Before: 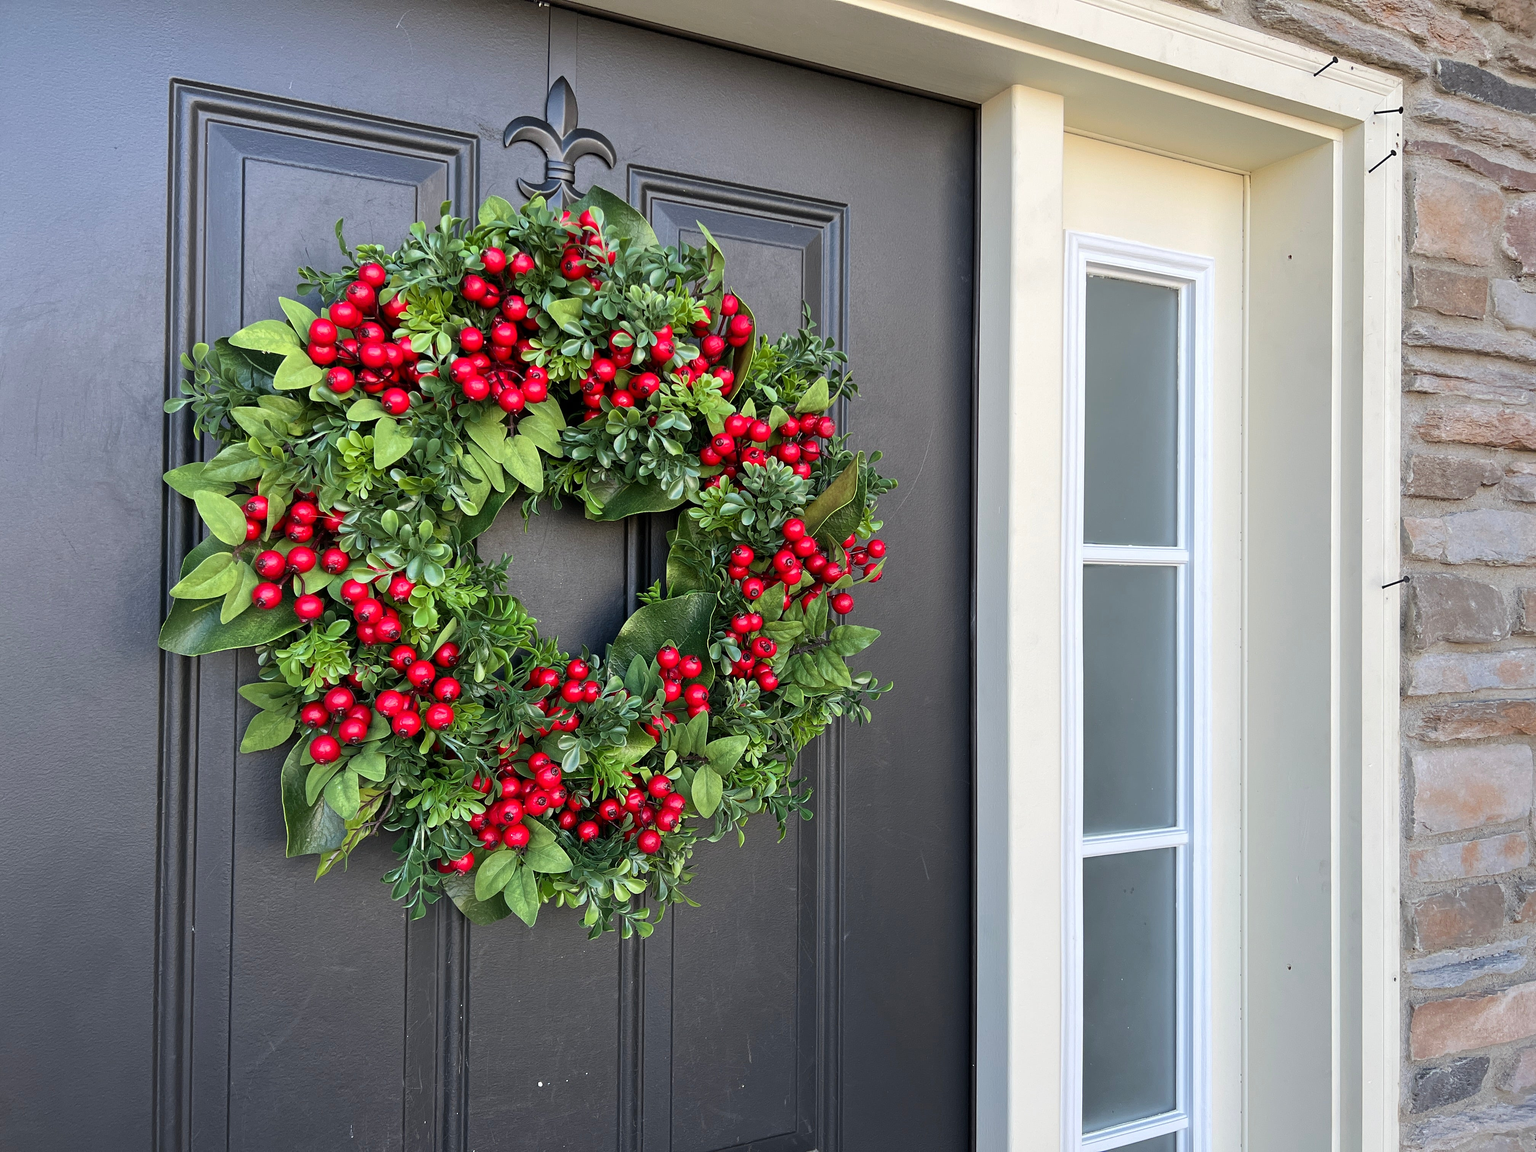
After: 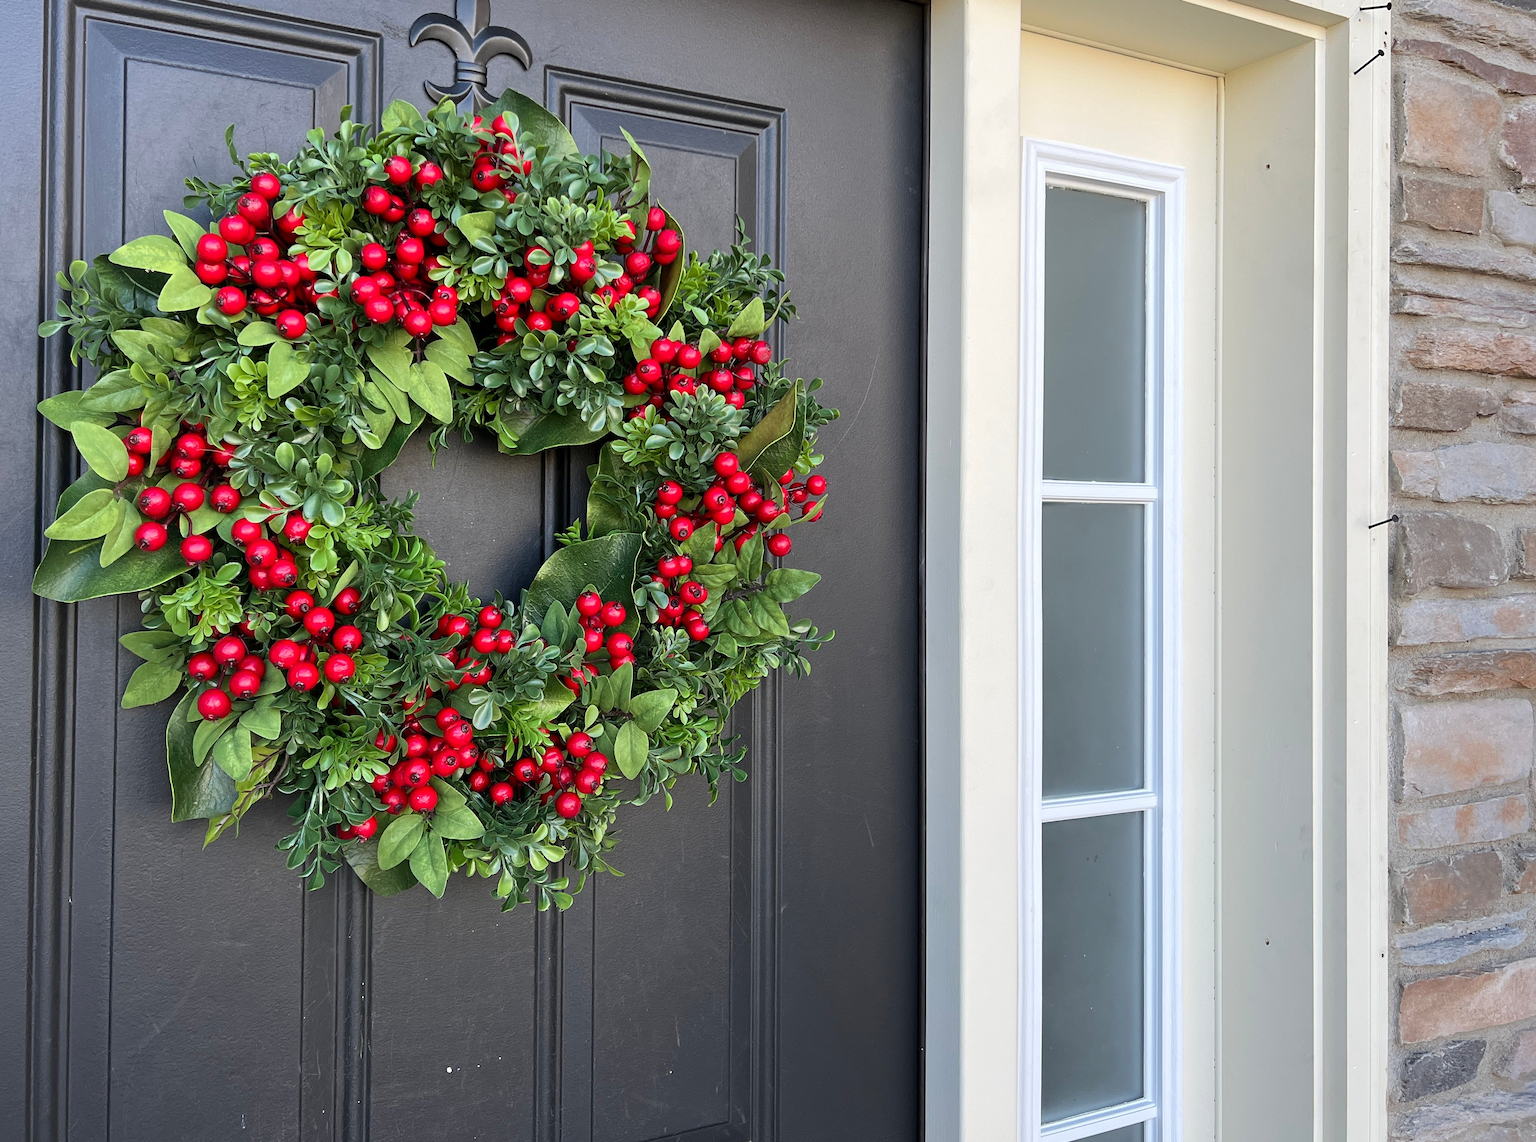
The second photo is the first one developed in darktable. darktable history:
crop and rotate: left 8.412%, top 9.13%
